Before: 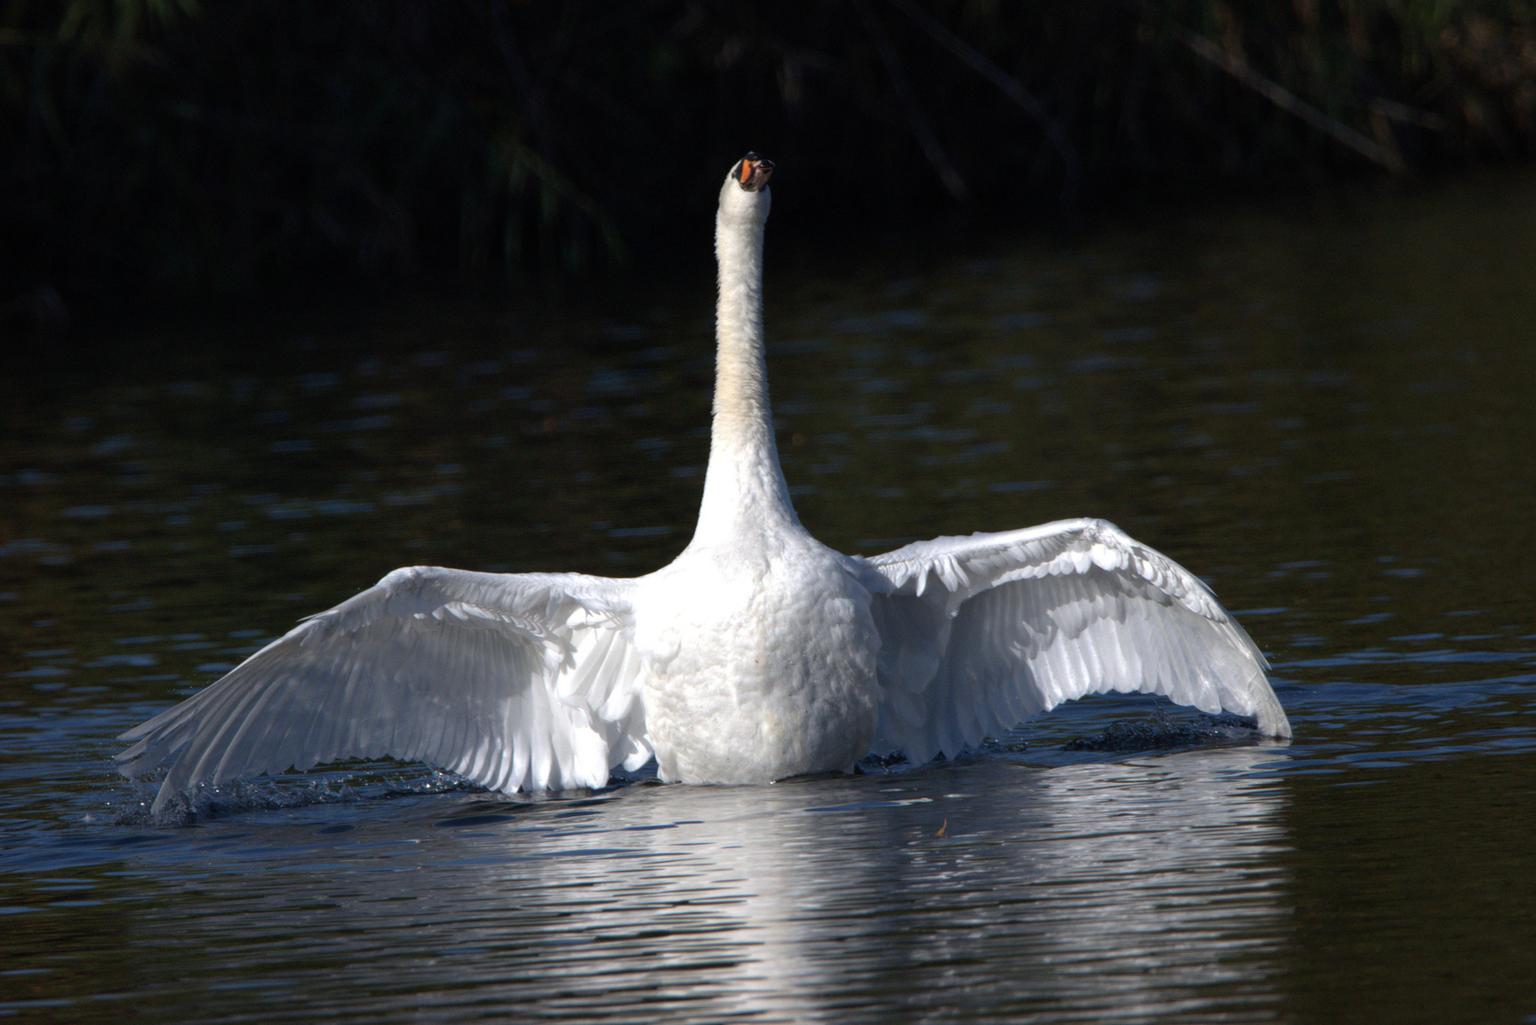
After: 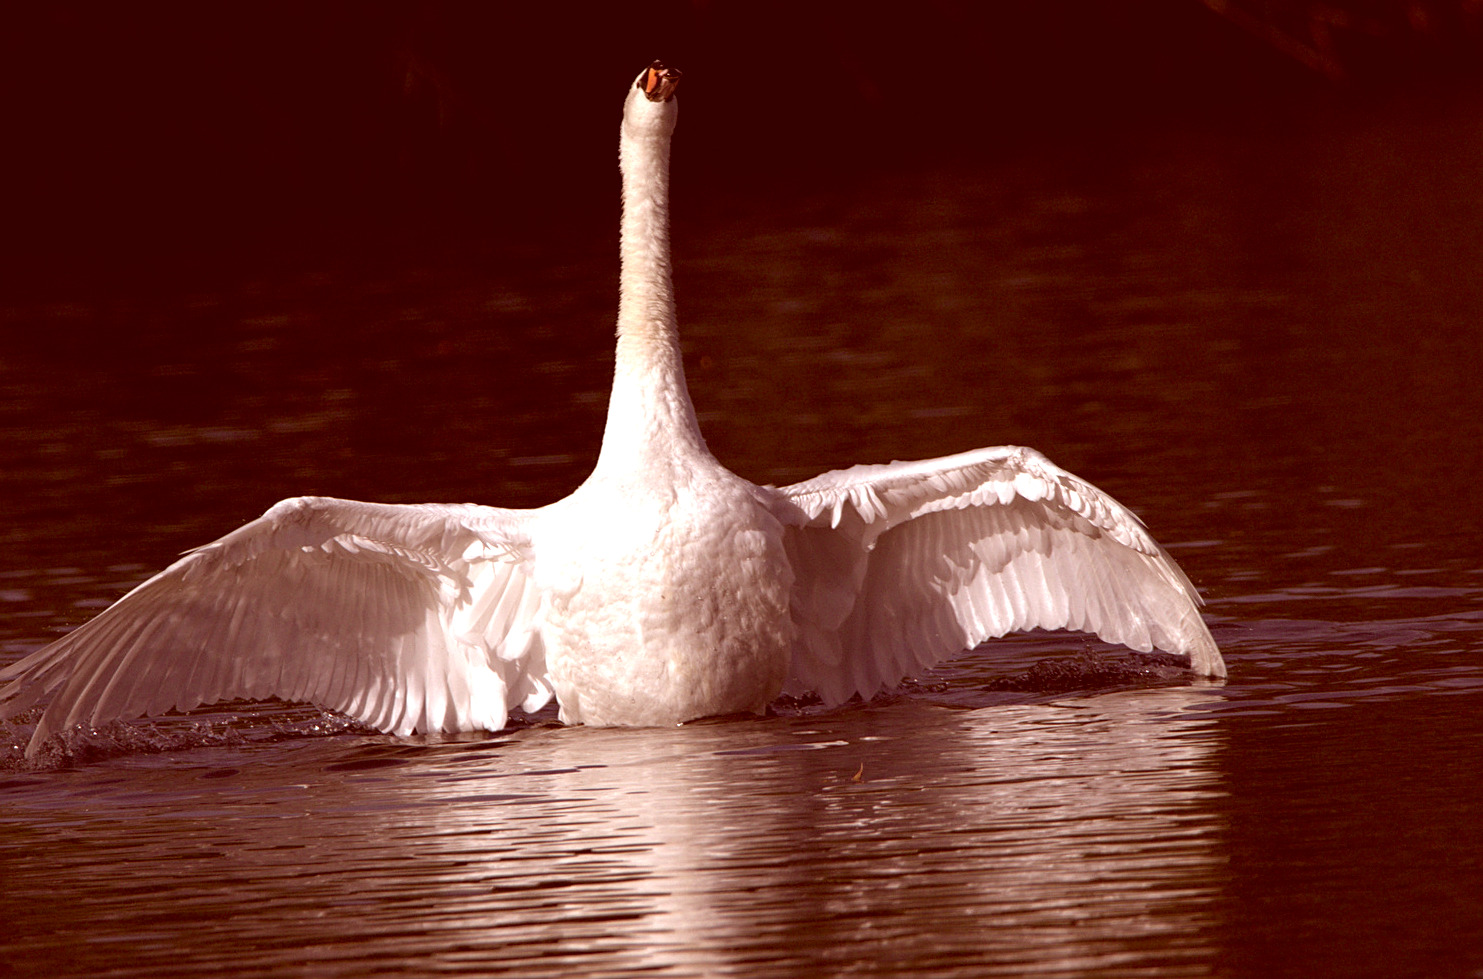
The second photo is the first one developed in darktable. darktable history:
exposure: exposure 0.215 EV, compensate exposure bias true, compensate highlight preservation false
crop and rotate: left 8.323%, top 9.29%
sharpen: on, module defaults
color calibration: illuminant same as pipeline (D50), adaptation XYZ, x 0.346, y 0.358, temperature 5005 K
color correction: highlights a* 9.08, highlights b* 9.07, shadows a* 39.9, shadows b* 39.2, saturation 0.809
